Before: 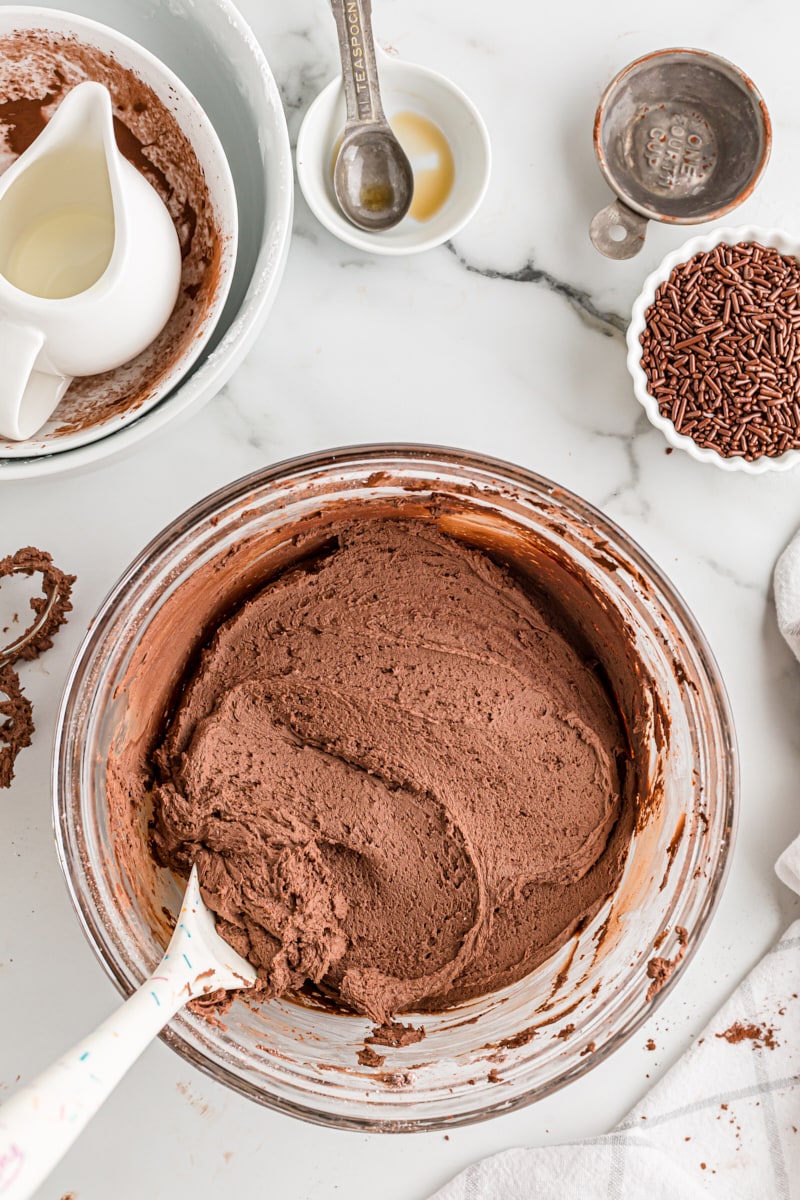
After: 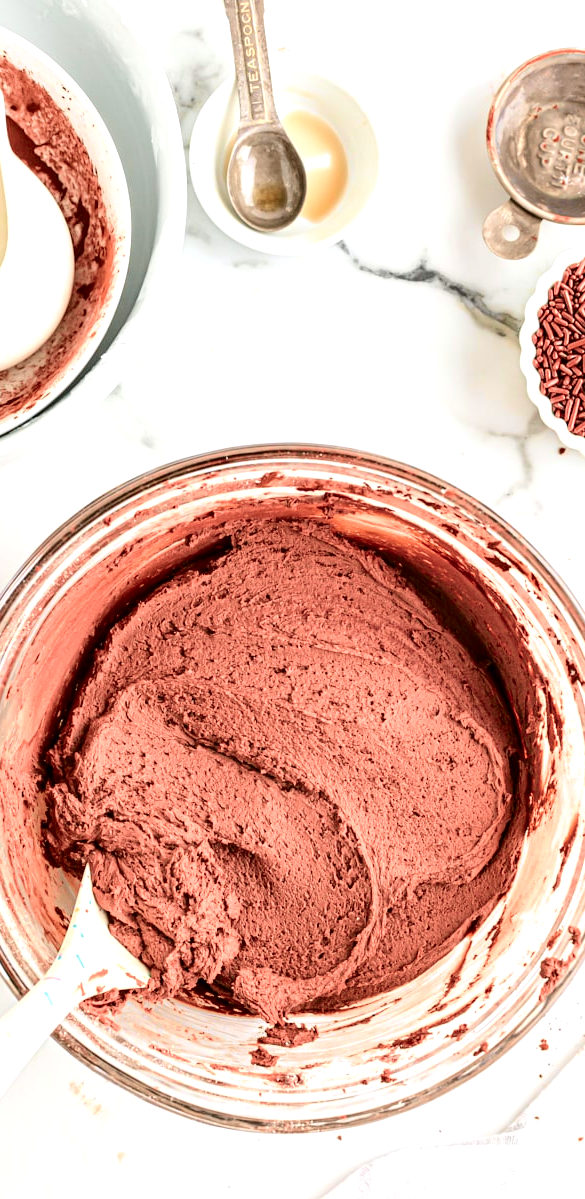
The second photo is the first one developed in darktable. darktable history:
tone curve: curves: ch0 [(0, 0) (0.033, 0.016) (0.171, 0.127) (0.33, 0.331) (0.432, 0.475) (0.601, 0.665) (0.843, 0.876) (1, 1)]; ch1 [(0, 0) (0.339, 0.349) (0.445, 0.42) (0.476, 0.47) (0.501, 0.499) (0.516, 0.525) (0.548, 0.563) (0.584, 0.633) (0.728, 0.746) (1, 1)]; ch2 [(0, 0) (0.327, 0.324) (0.417, 0.44) (0.46, 0.453) (0.502, 0.498) (0.517, 0.524) (0.53, 0.554) (0.579, 0.599) (0.745, 0.704) (1, 1)], color space Lab, independent channels, preserve colors none
crop: left 13.443%, right 13.31%
exposure: exposure 0.636 EV, compensate highlight preservation false
